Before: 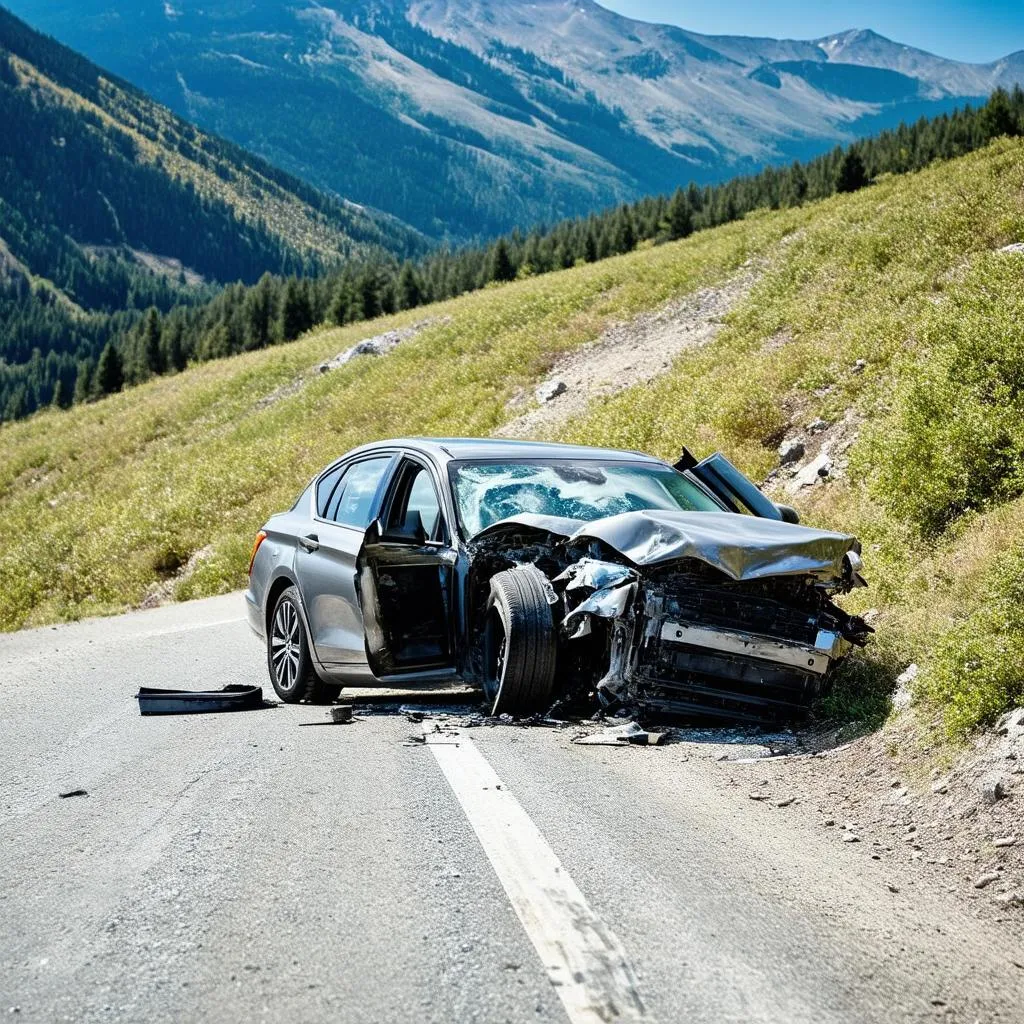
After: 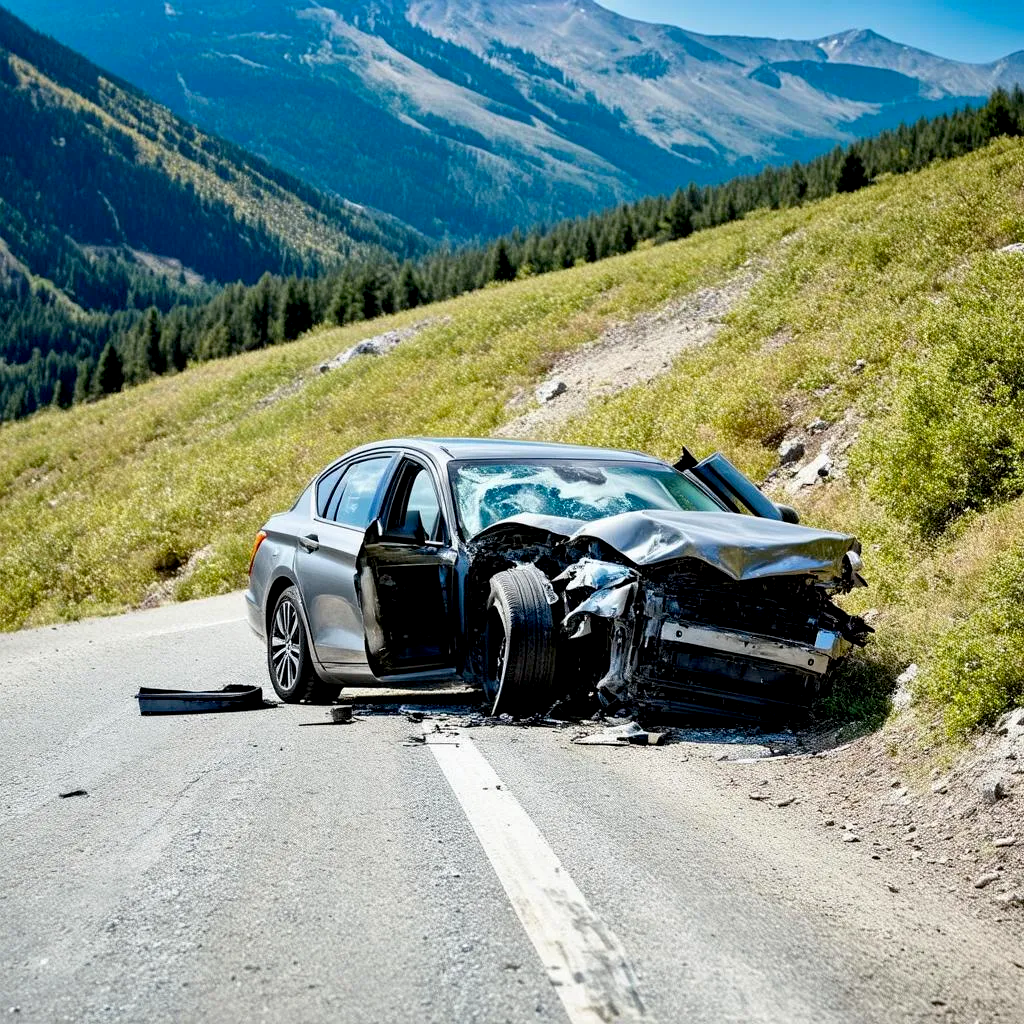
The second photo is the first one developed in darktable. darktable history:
exposure: black level correction 0.007, compensate highlight preservation false
color balance rgb: linear chroma grading › global chroma 8.966%, perceptual saturation grading › global saturation 0.029%
